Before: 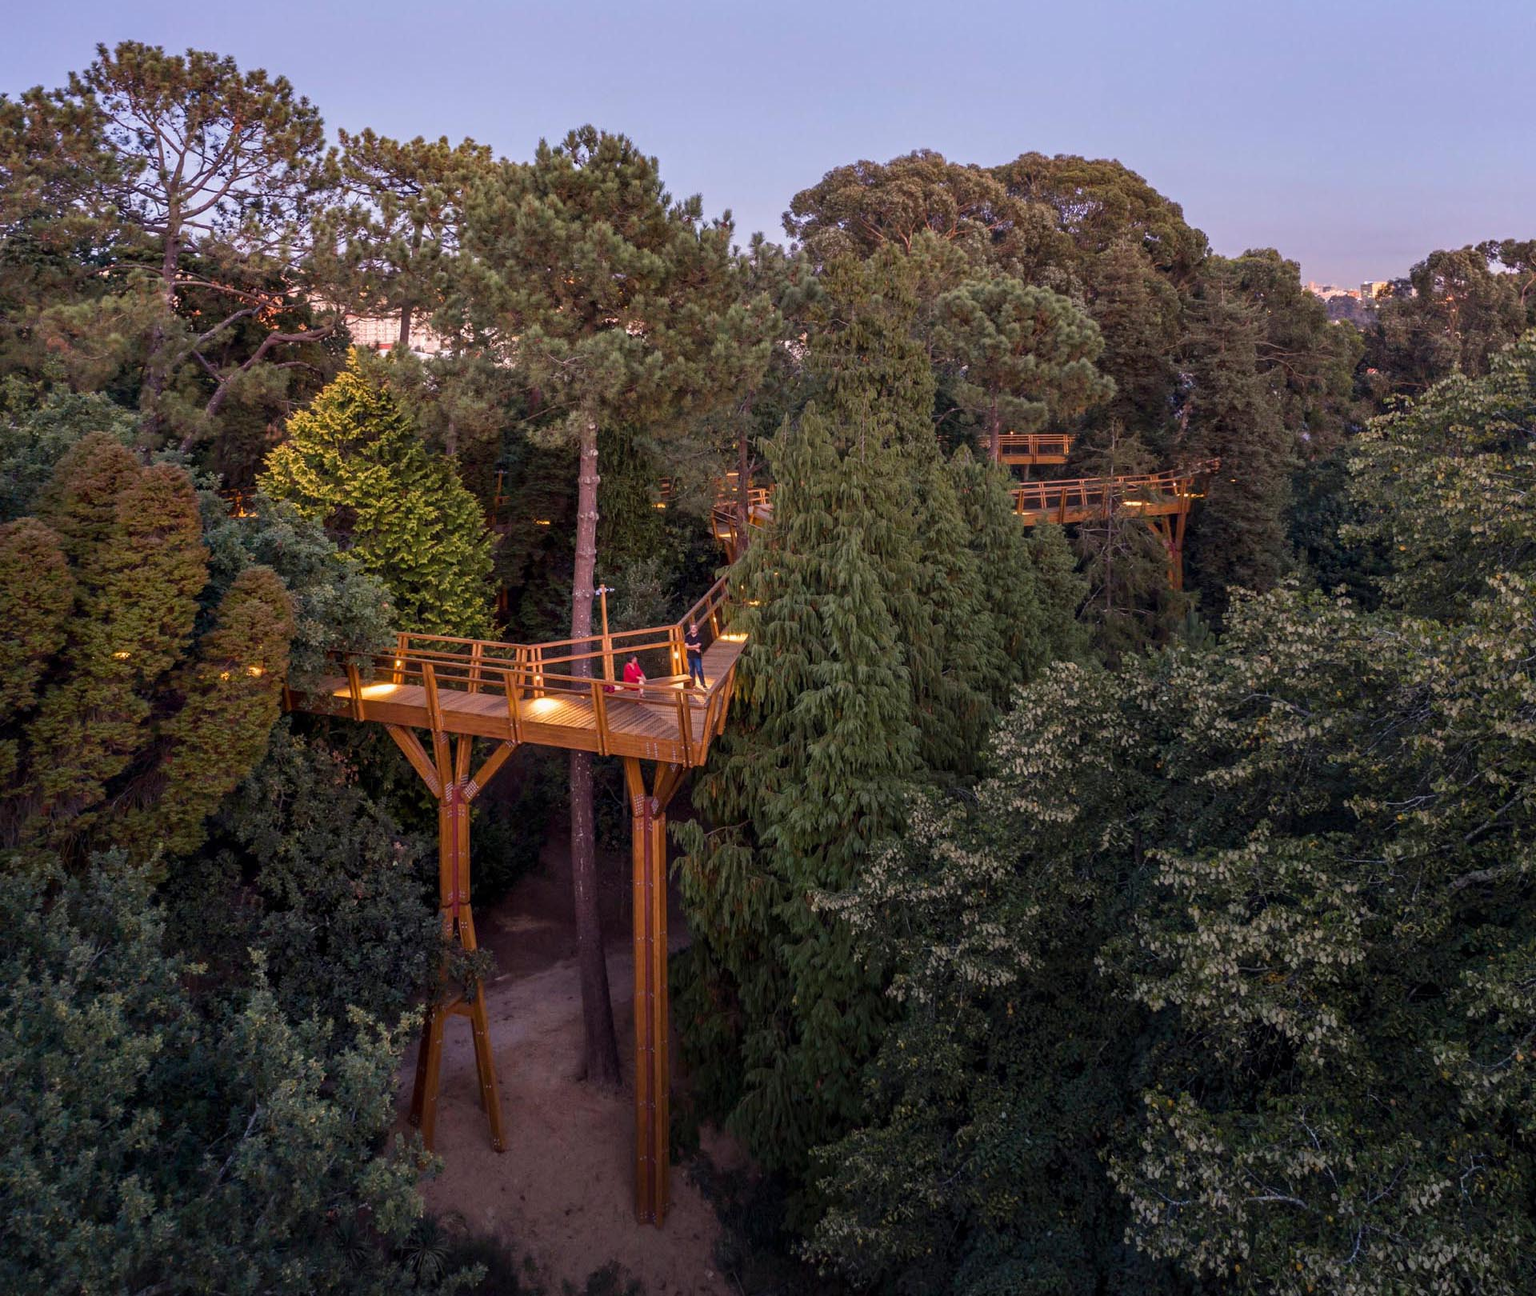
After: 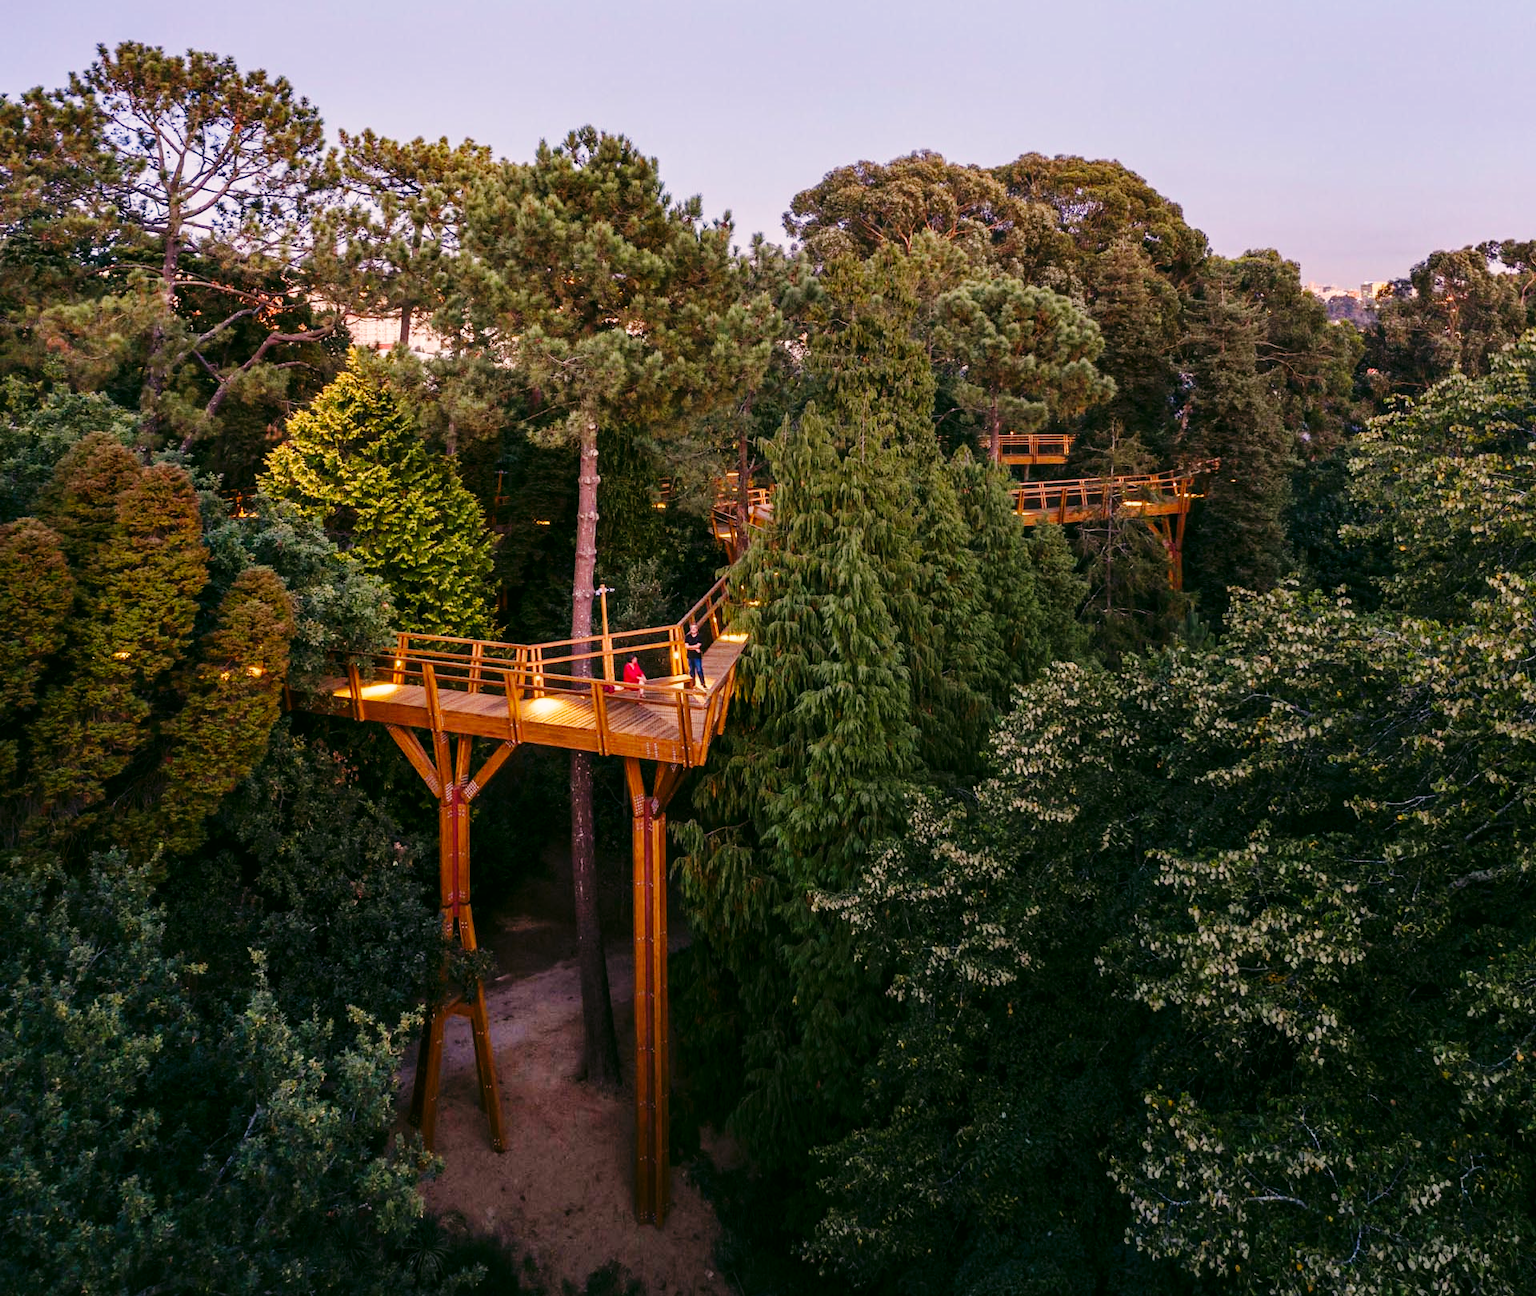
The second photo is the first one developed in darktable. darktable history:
color correction: highlights a* 4.25, highlights b* 4.92, shadows a* -7.5, shadows b* 4.67
base curve: curves: ch0 [(0, 0) (0.036, 0.025) (0.121, 0.166) (0.206, 0.329) (0.605, 0.79) (1, 1)], preserve colors none
